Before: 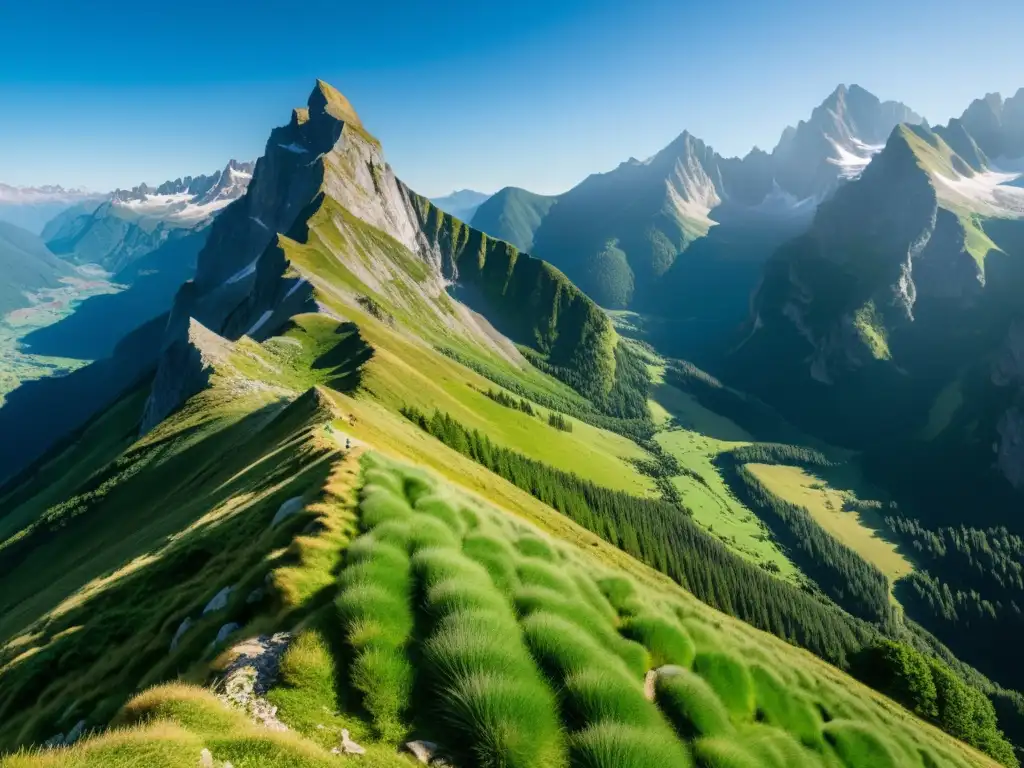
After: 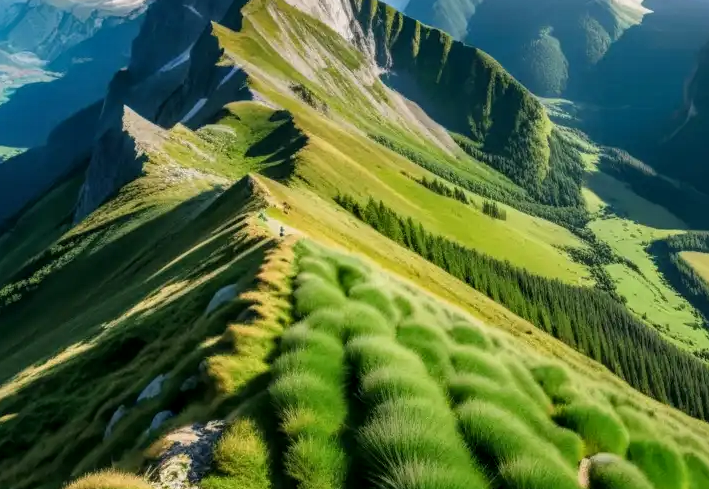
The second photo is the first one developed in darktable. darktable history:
local contrast: on, module defaults
crop: left 6.488%, top 27.668%, right 24.183%, bottom 8.656%
